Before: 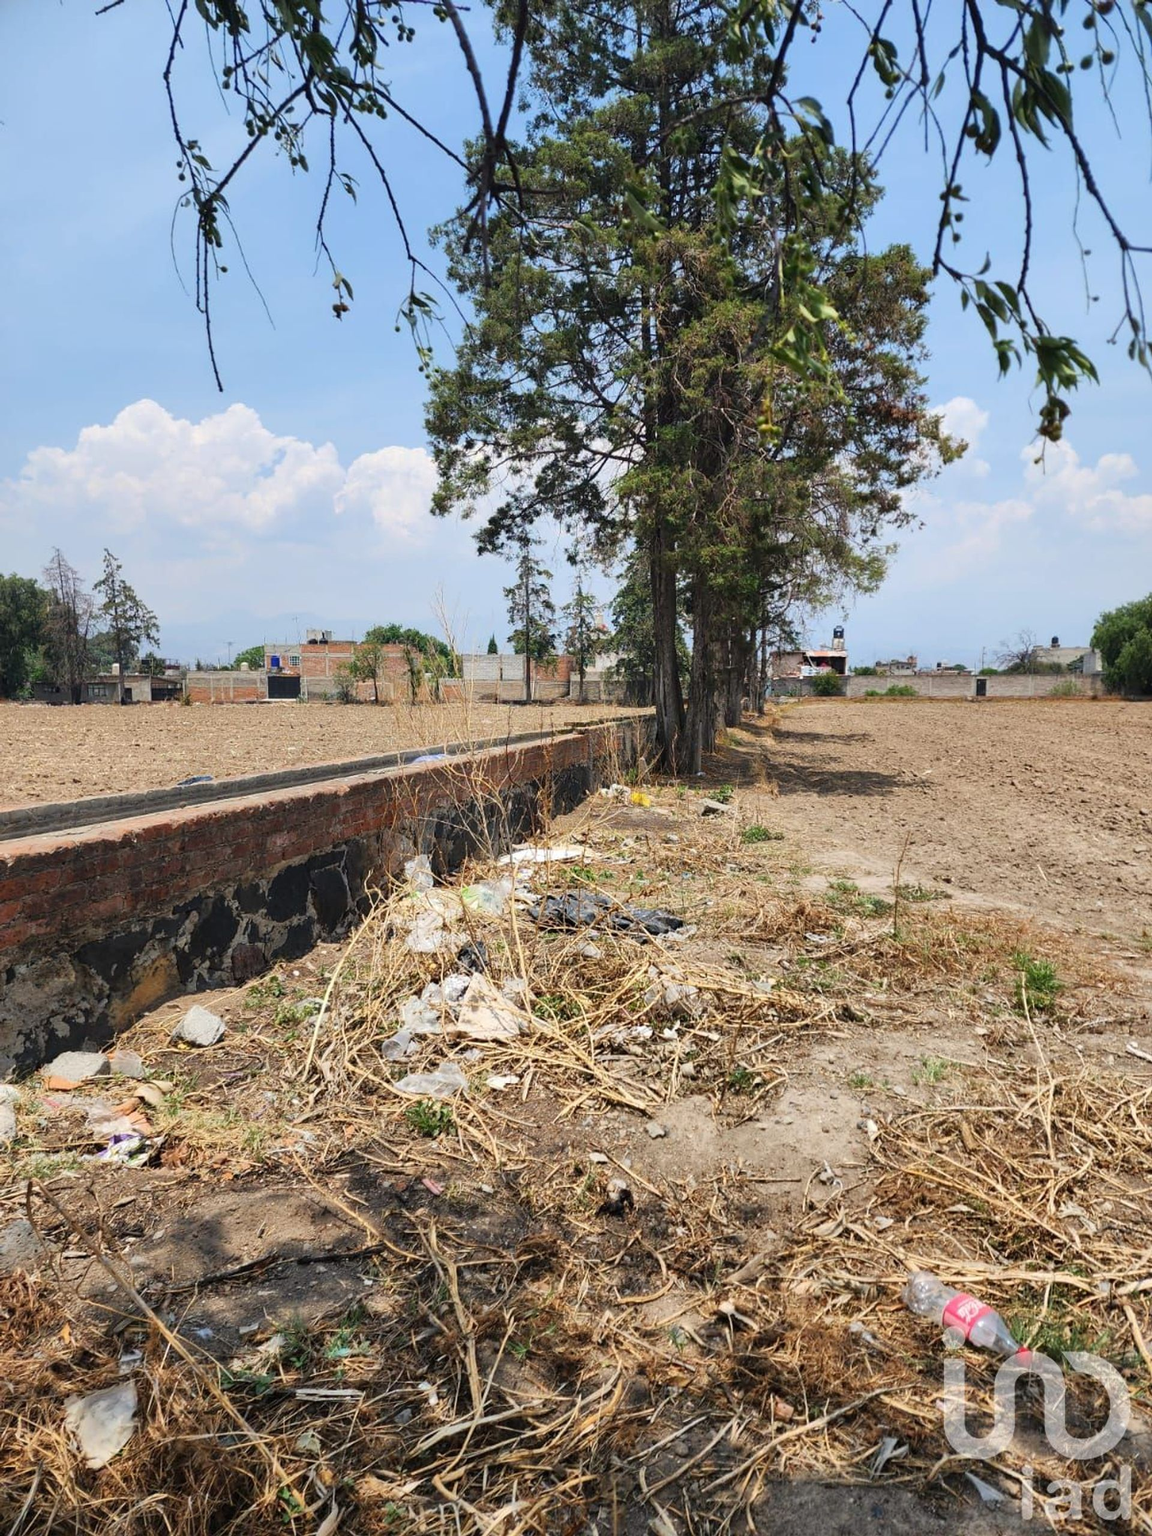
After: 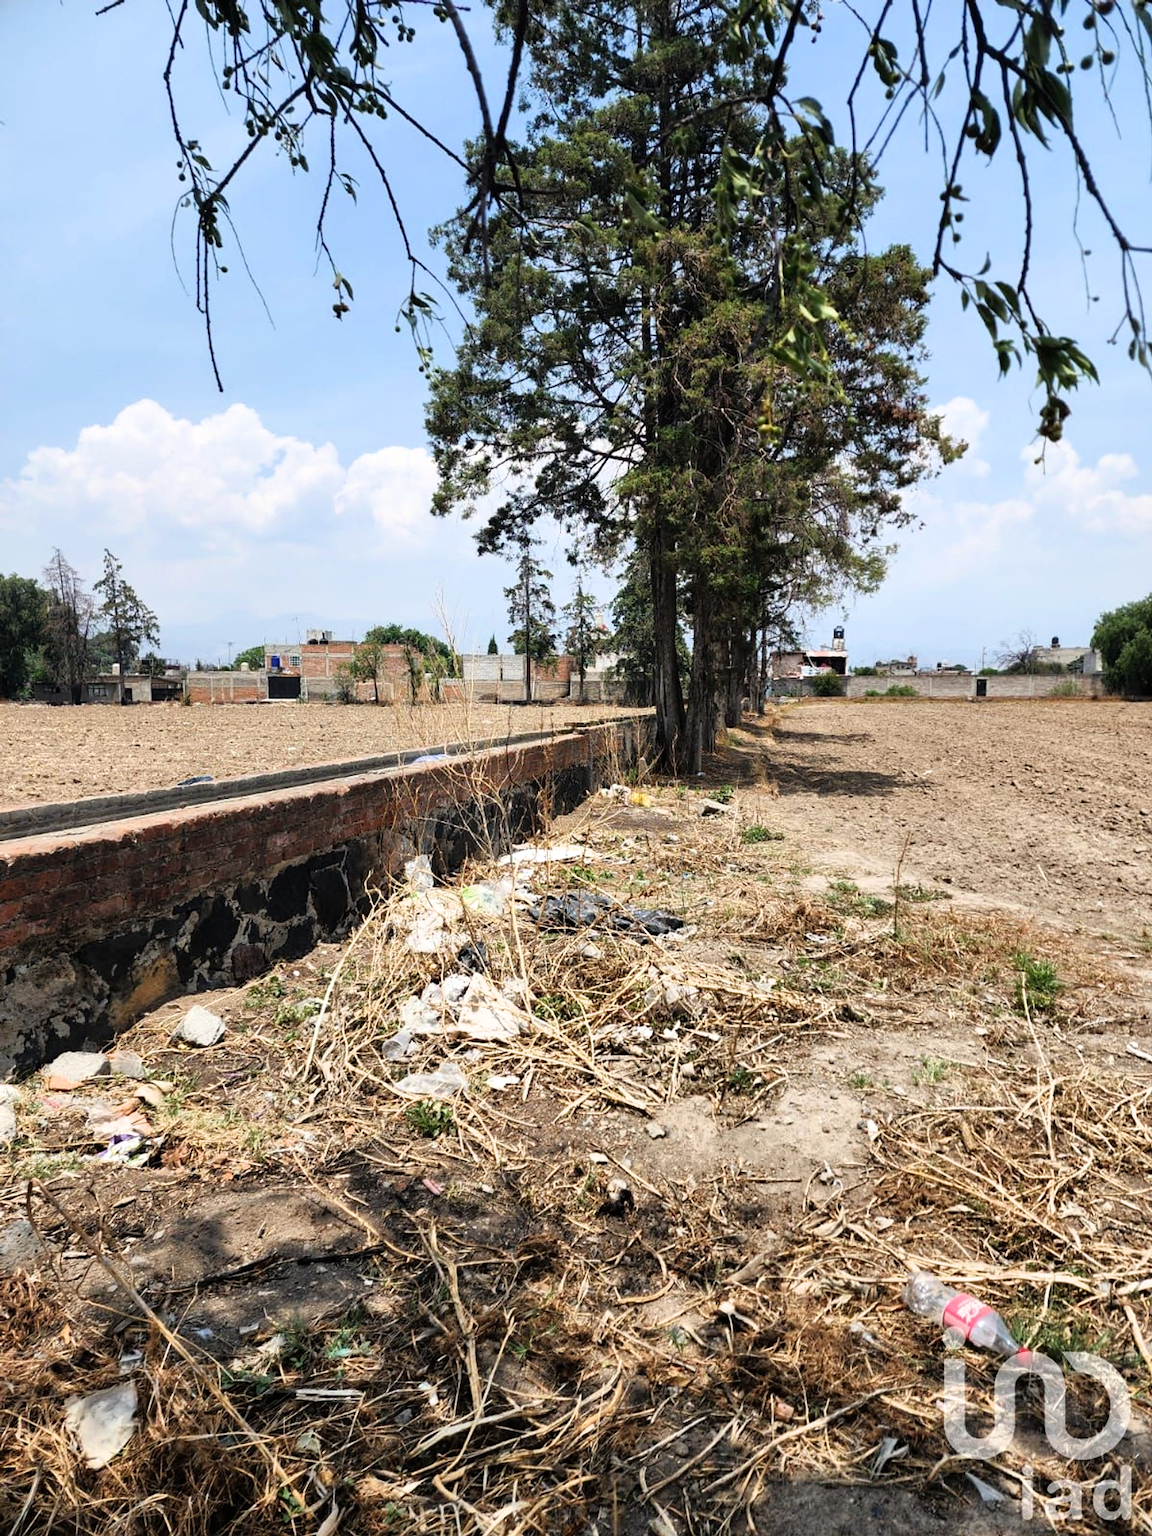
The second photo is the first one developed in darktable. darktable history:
filmic rgb: black relative exposure -9.12 EV, white relative exposure 2.32 EV, hardness 7.45
